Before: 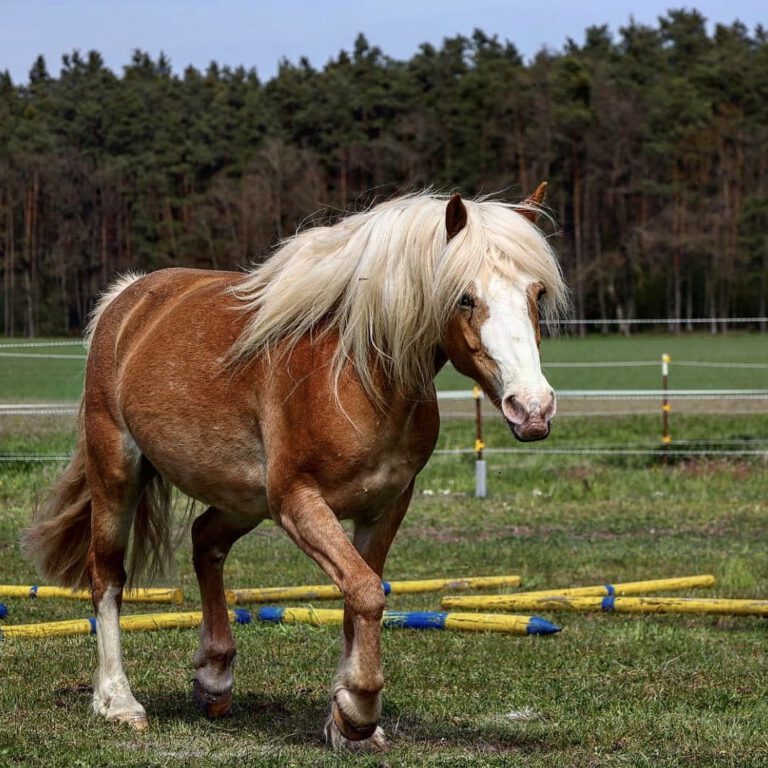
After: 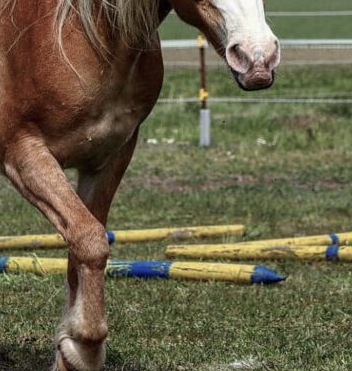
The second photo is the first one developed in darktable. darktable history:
crop: left 35.976%, top 45.819%, right 18.162%, bottom 5.807%
color balance: input saturation 80.07%
